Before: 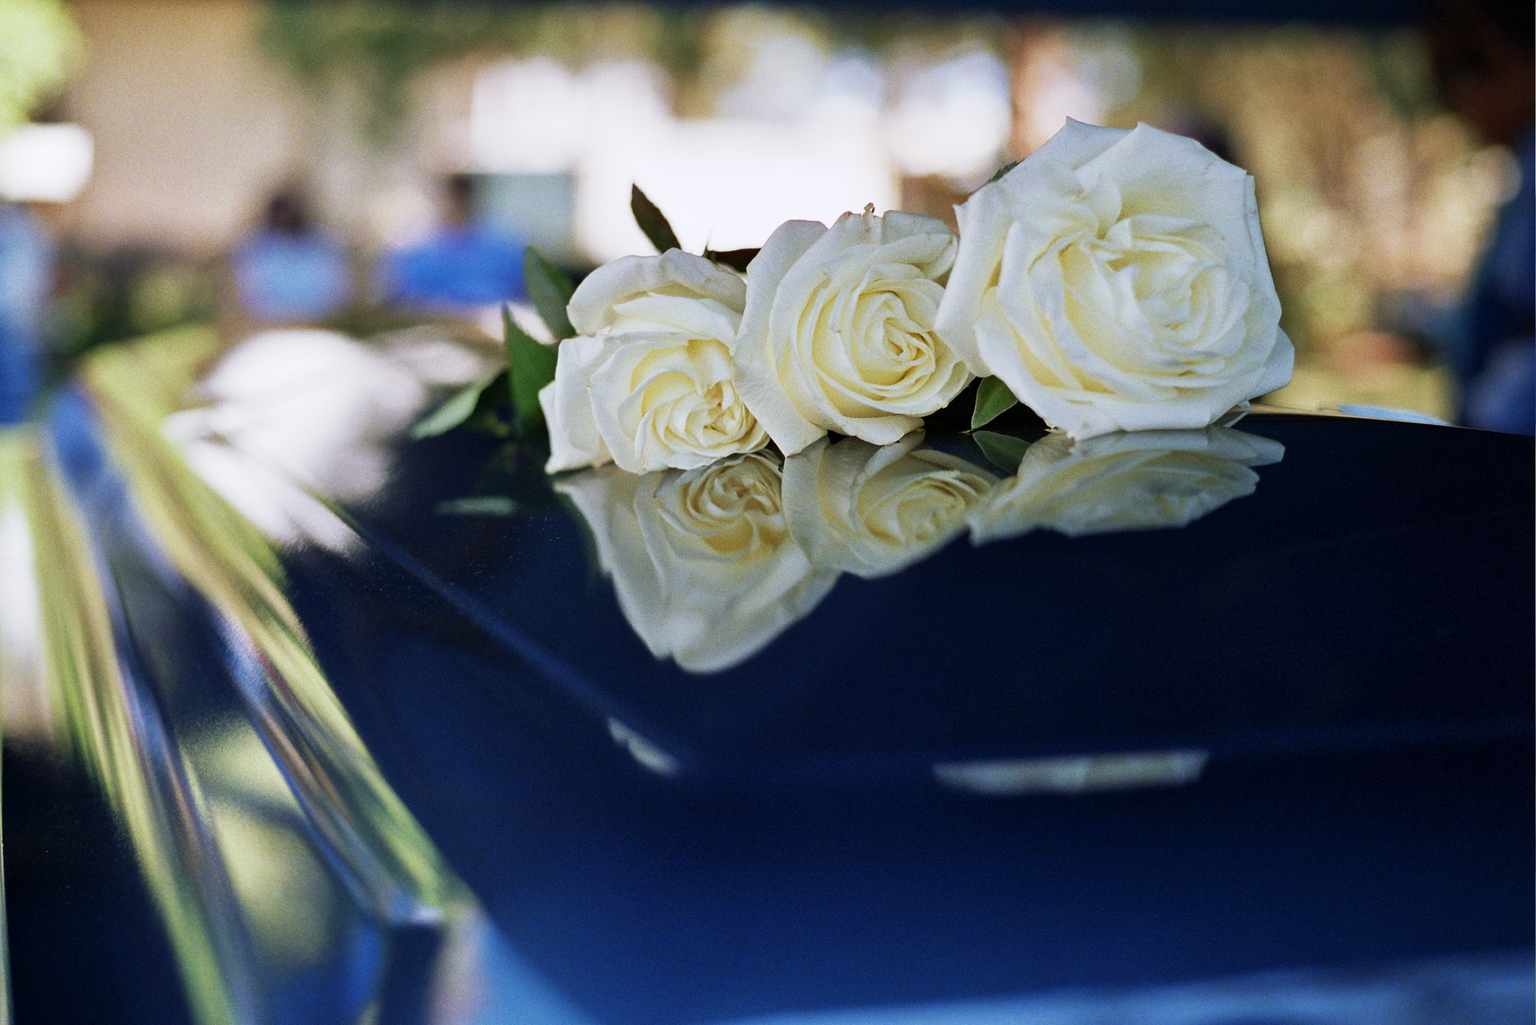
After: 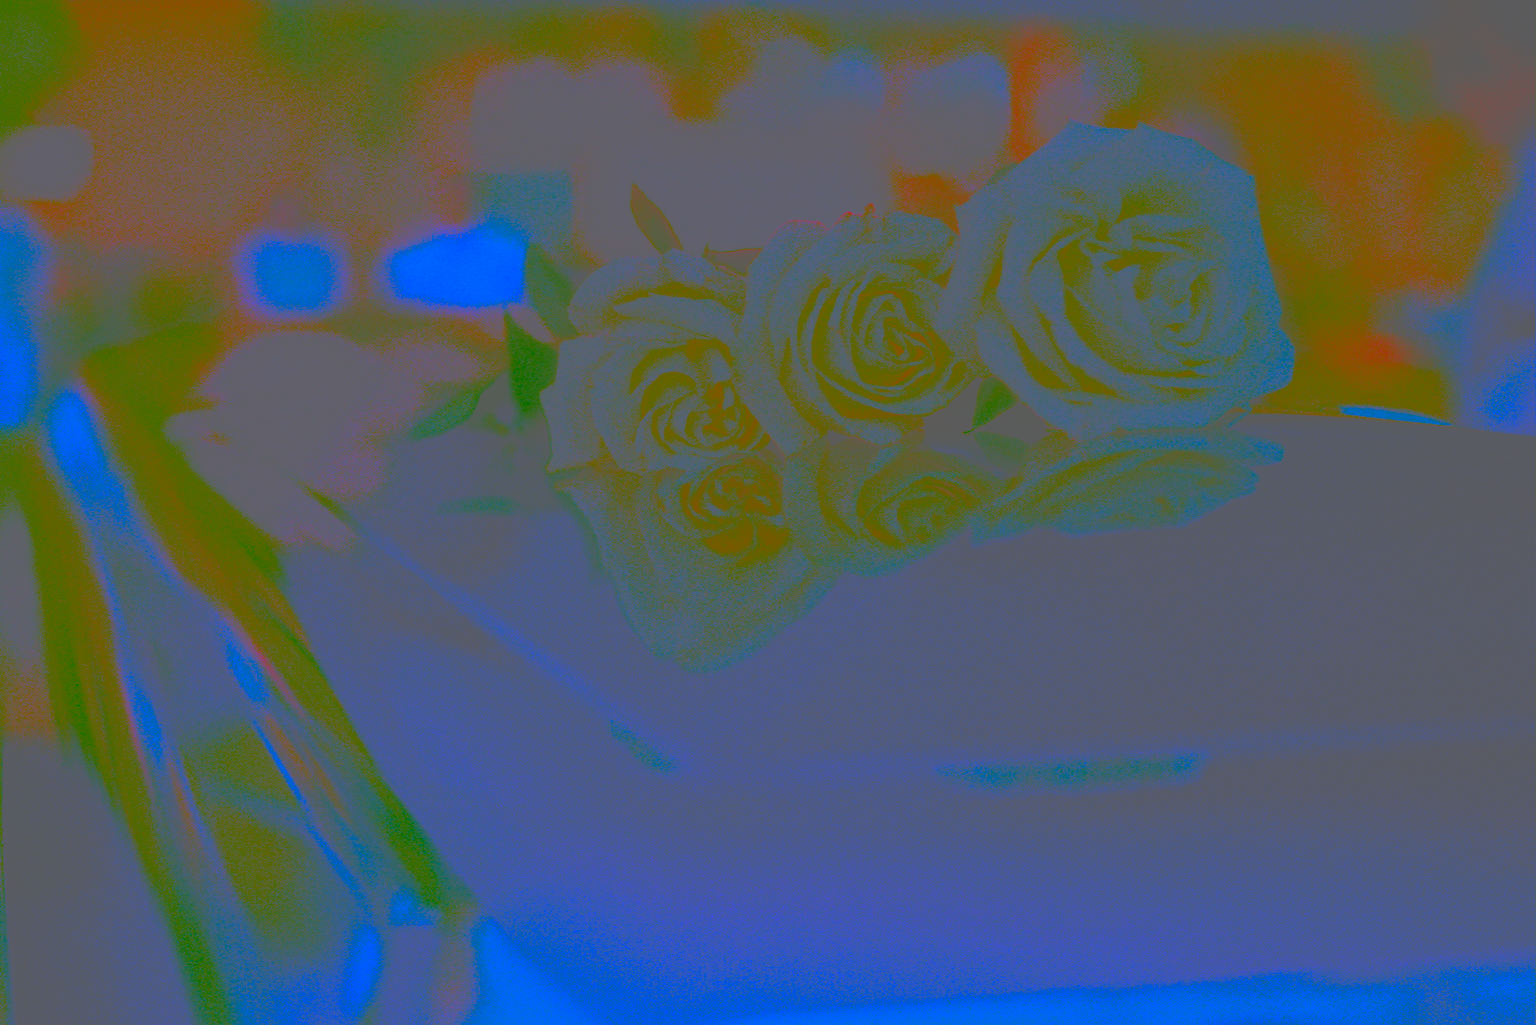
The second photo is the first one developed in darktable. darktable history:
tone equalizer: -8 EV -1.11 EV, -7 EV -1.01 EV, -6 EV -0.846 EV, -5 EV -0.546 EV, -3 EV 0.591 EV, -2 EV 0.878 EV, -1 EV 1.01 EV, +0 EV 1.08 EV, edges refinement/feathering 500, mask exposure compensation -1.57 EV, preserve details no
levels: black 8.57%
contrast brightness saturation: contrast -0.98, brightness -0.165, saturation 0.752
